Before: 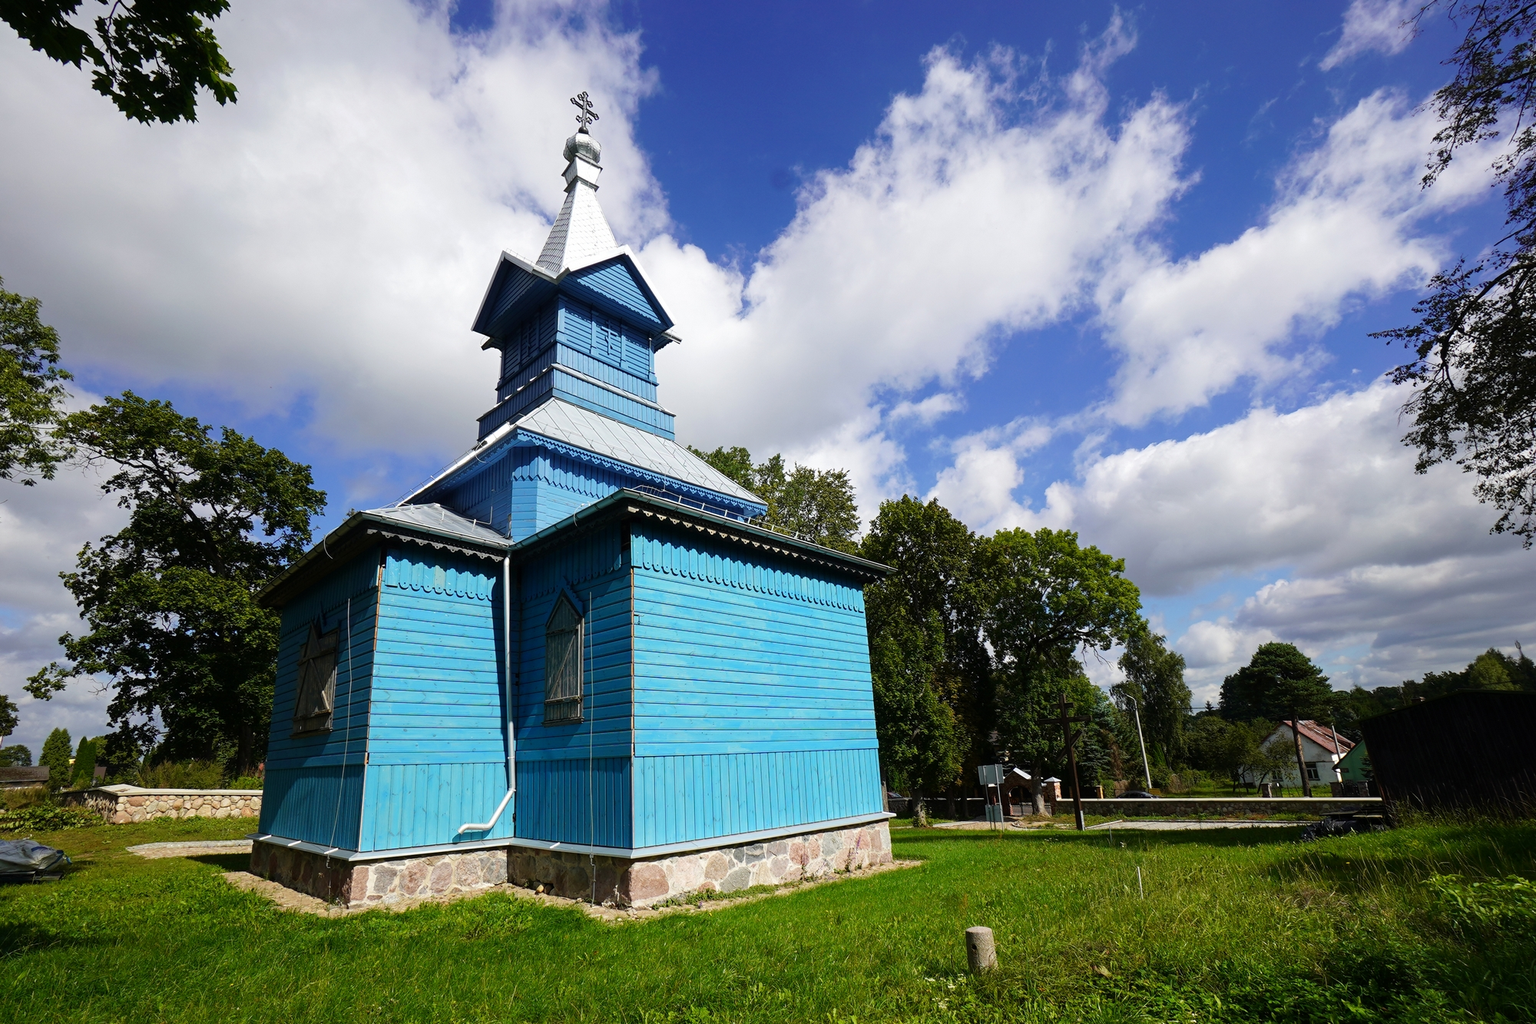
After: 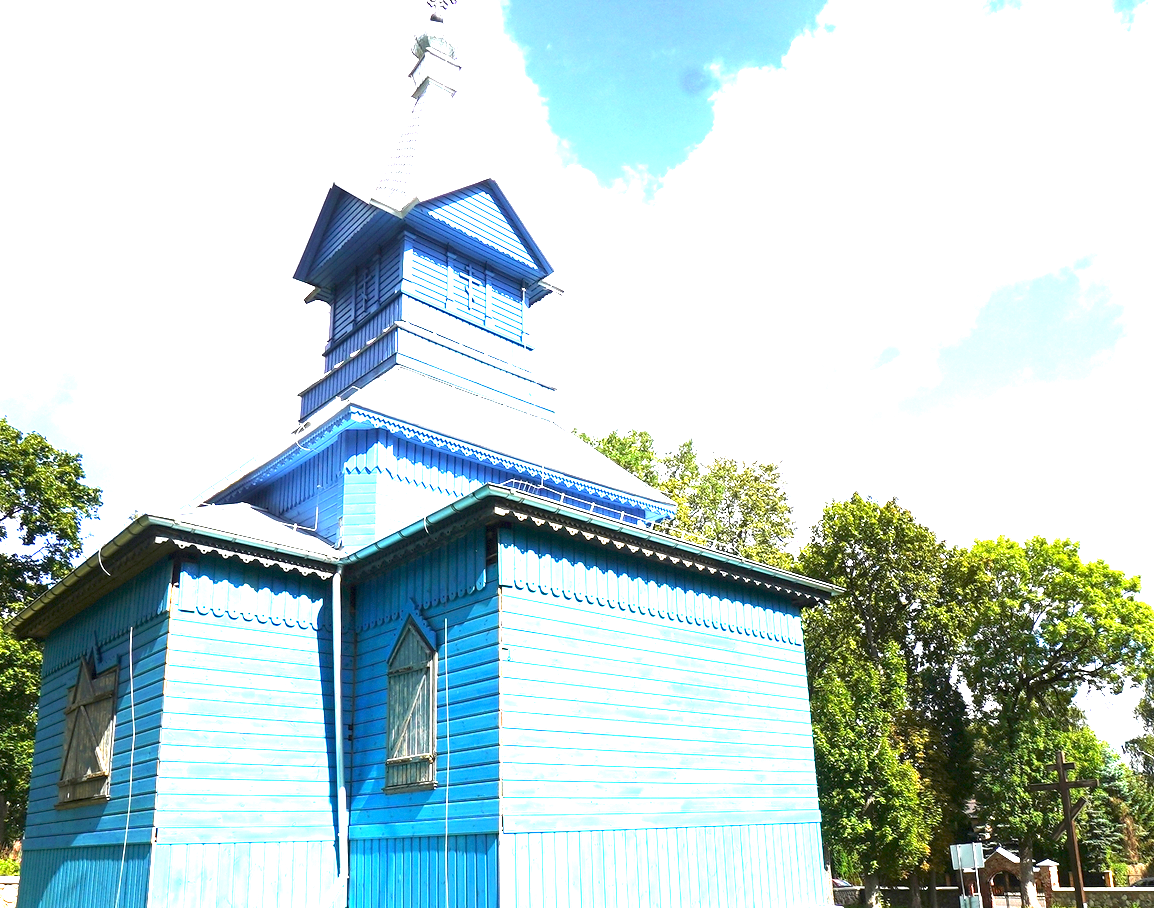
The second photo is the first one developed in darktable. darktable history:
exposure: exposure 3.061 EV, compensate exposure bias true, compensate highlight preservation false
crop: left 16.182%, top 11.424%, right 26.109%, bottom 20.427%
